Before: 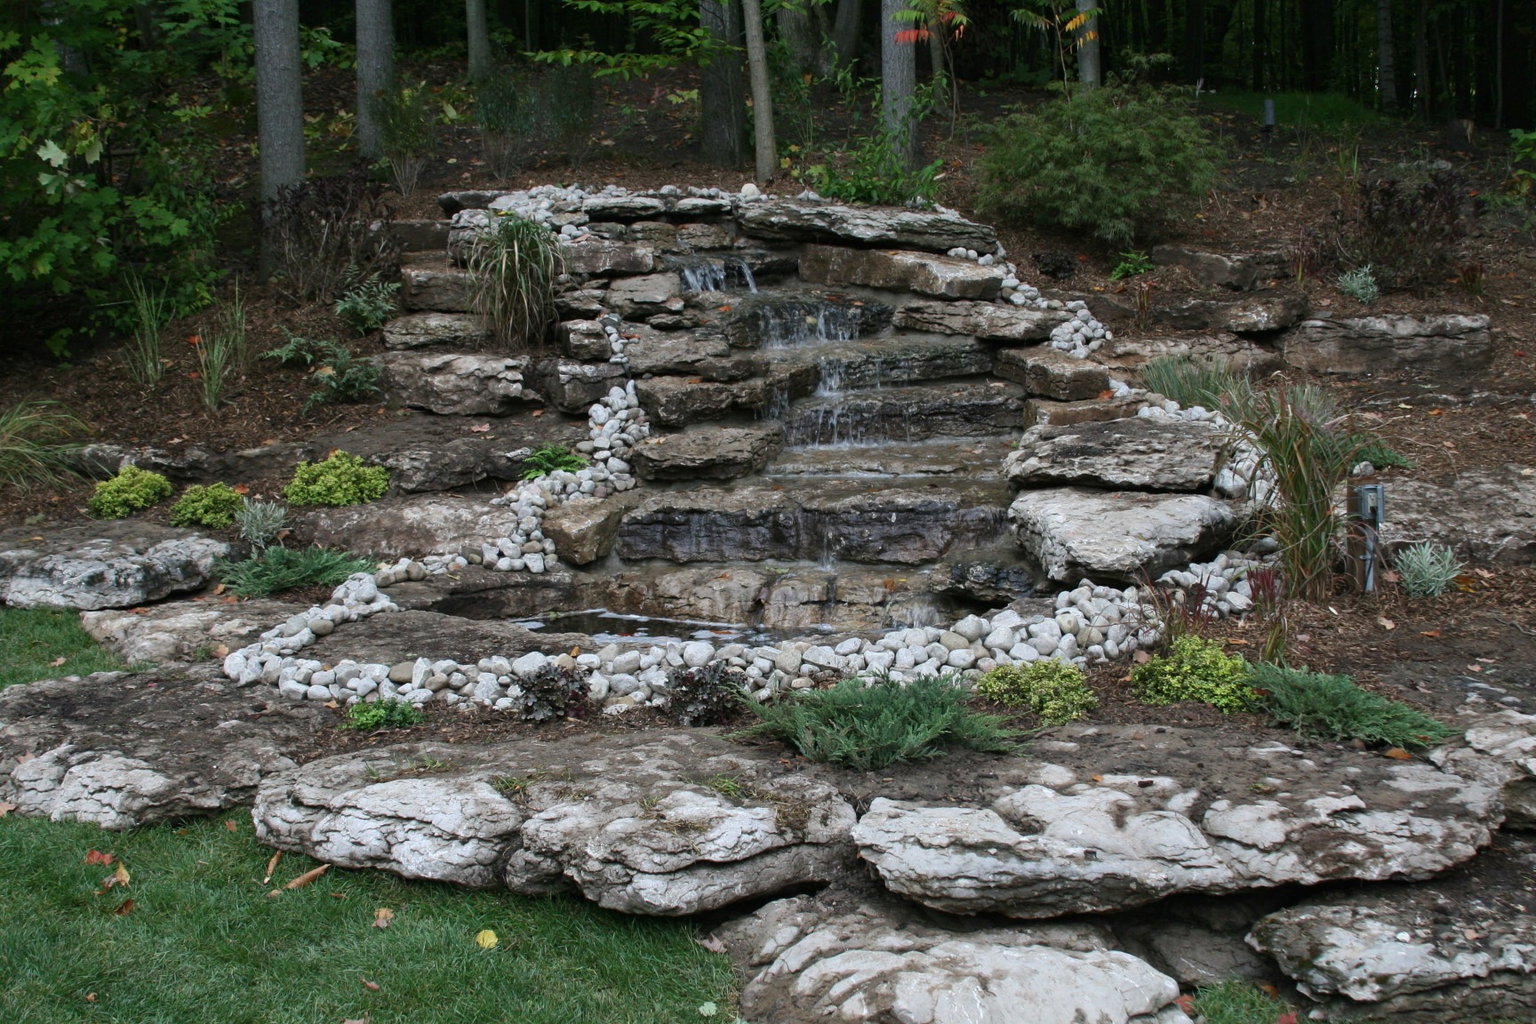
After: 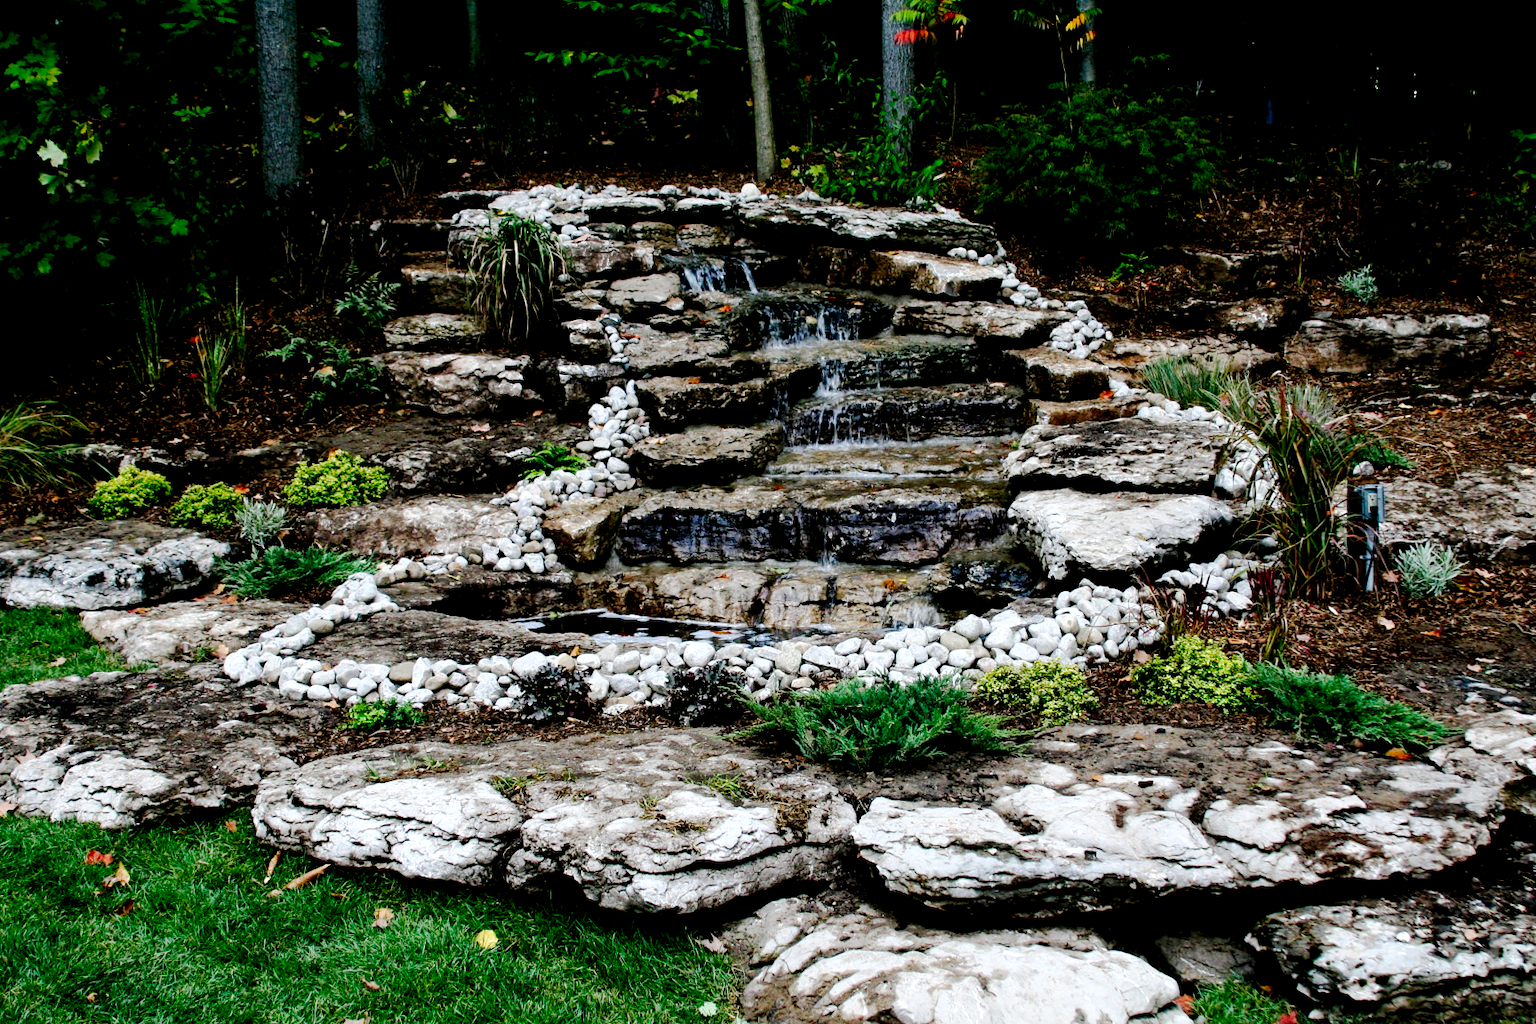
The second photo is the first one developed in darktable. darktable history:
tone curve: curves: ch0 [(0, 0) (0.003, 0.002) (0.011, 0.009) (0.025, 0.018) (0.044, 0.03) (0.069, 0.043) (0.1, 0.057) (0.136, 0.079) (0.177, 0.125) (0.224, 0.178) (0.277, 0.255) (0.335, 0.341) (0.399, 0.443) (0.468, 0.553) (0.543, 0.644) (0.623, 0.718) (0.709, 0.779) (0.801, 0.849) (0.898, 0.929) (1, 1)], preserve colors none
exposure: black level correction 0.04, exposure 0.5 EV, compensate highlight preservation false
